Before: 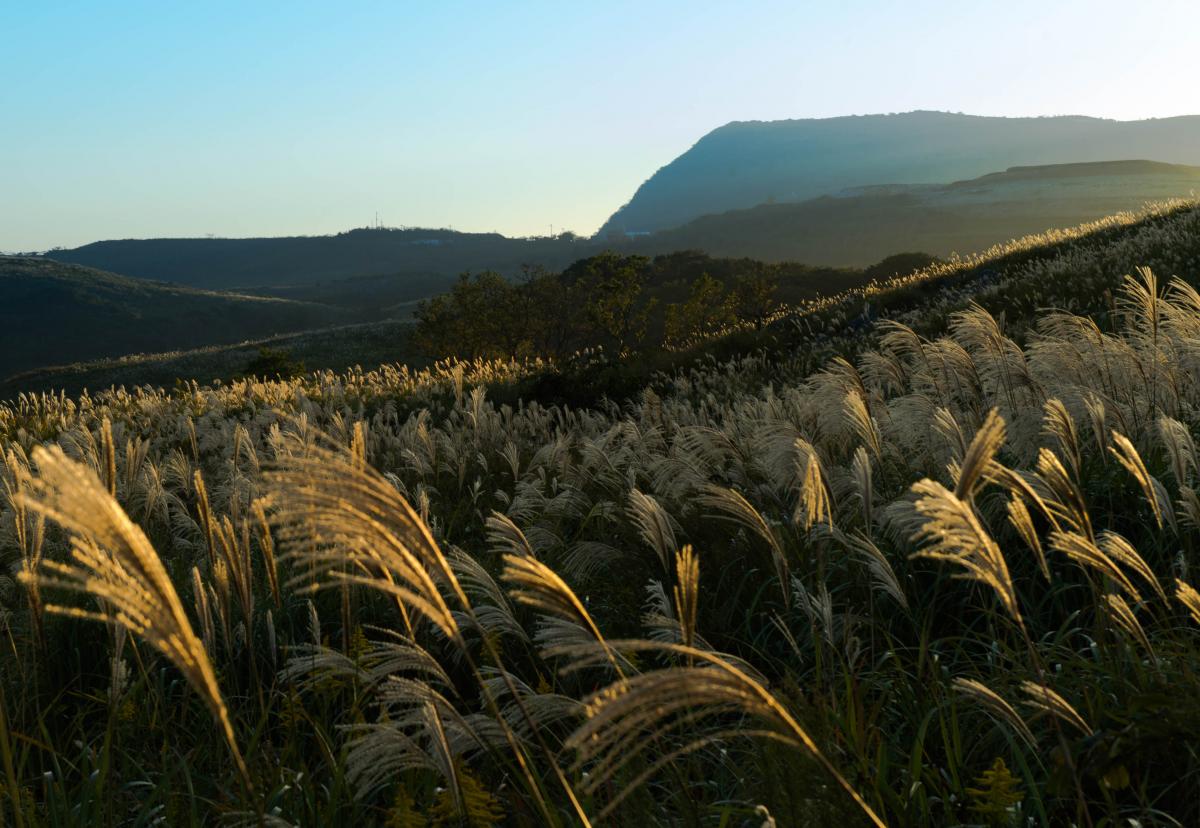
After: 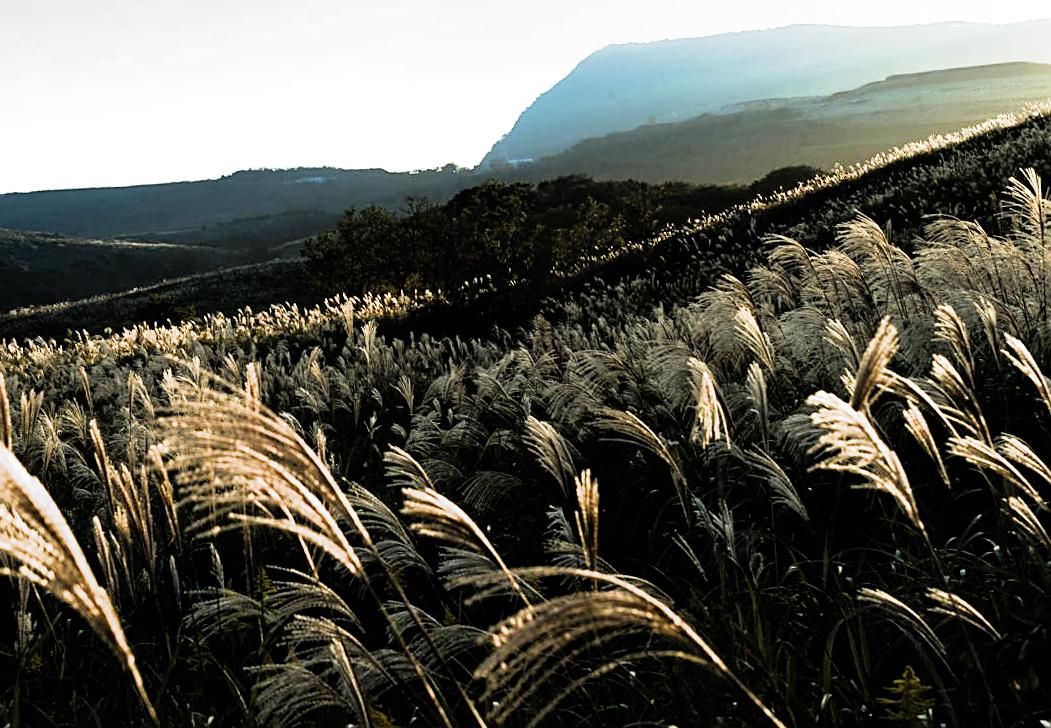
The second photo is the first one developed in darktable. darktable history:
sharpen: on, module defaults
crop and rotate: angle 2.92°, left 6.035%, top 5.674%
filmic rgb: black relative exposure -5.44 EV, white relative exposure 2.89 EV, dynamic range scaling -37.38%, hardness 4.01, contrast 1.614, highlights saturation mix -1.11%, add noise in highlights 0, color science v3 (2019), use custom middle-gray values true, contrast in highlights soft
exposure: black level correction 0, exposure 1.183 EV, compensate highlight preservation false
